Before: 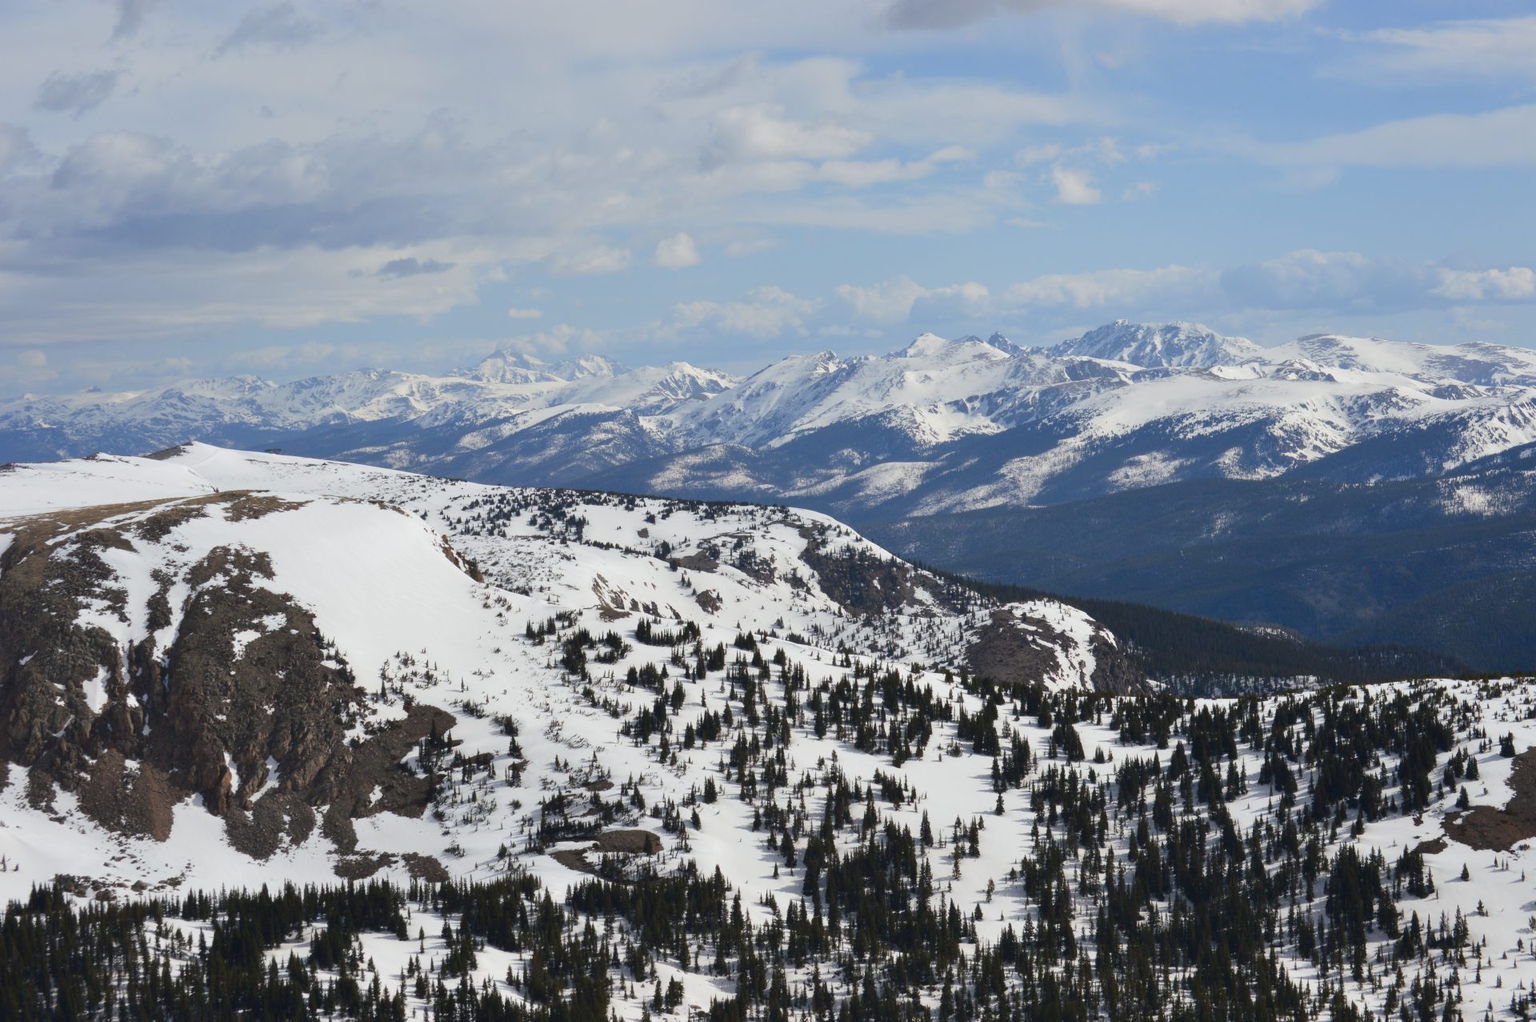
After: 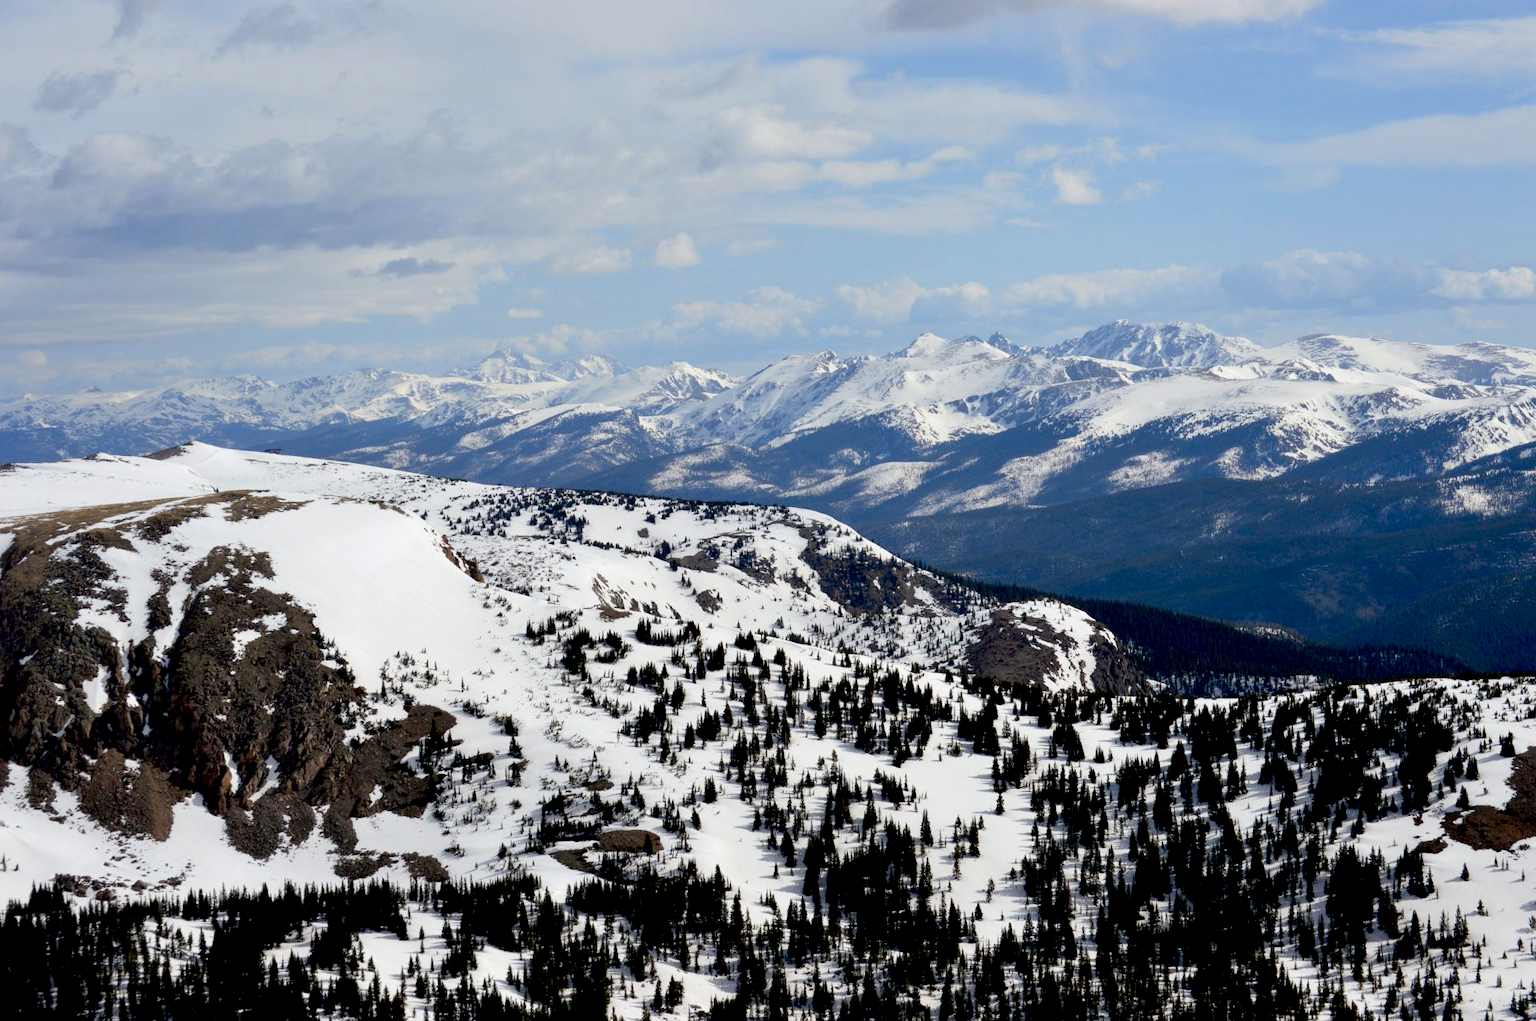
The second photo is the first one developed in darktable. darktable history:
exposure: black level correction 0.026, exposure 0.18 EV, compensate exposure bias true, compensate highlight preservation false
